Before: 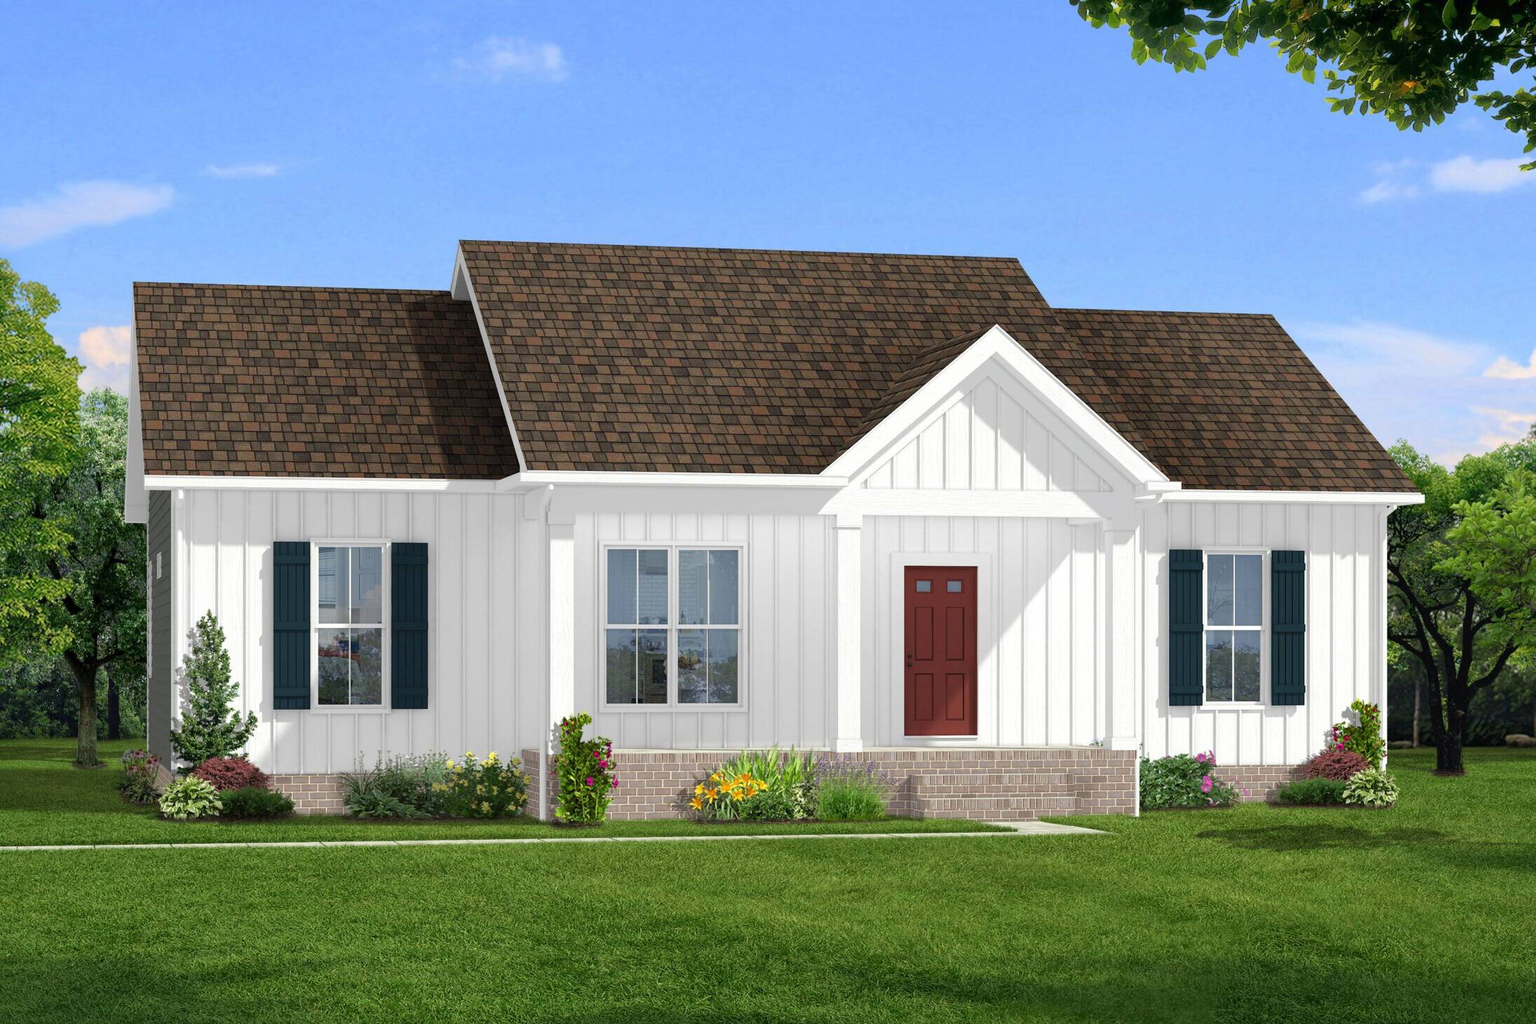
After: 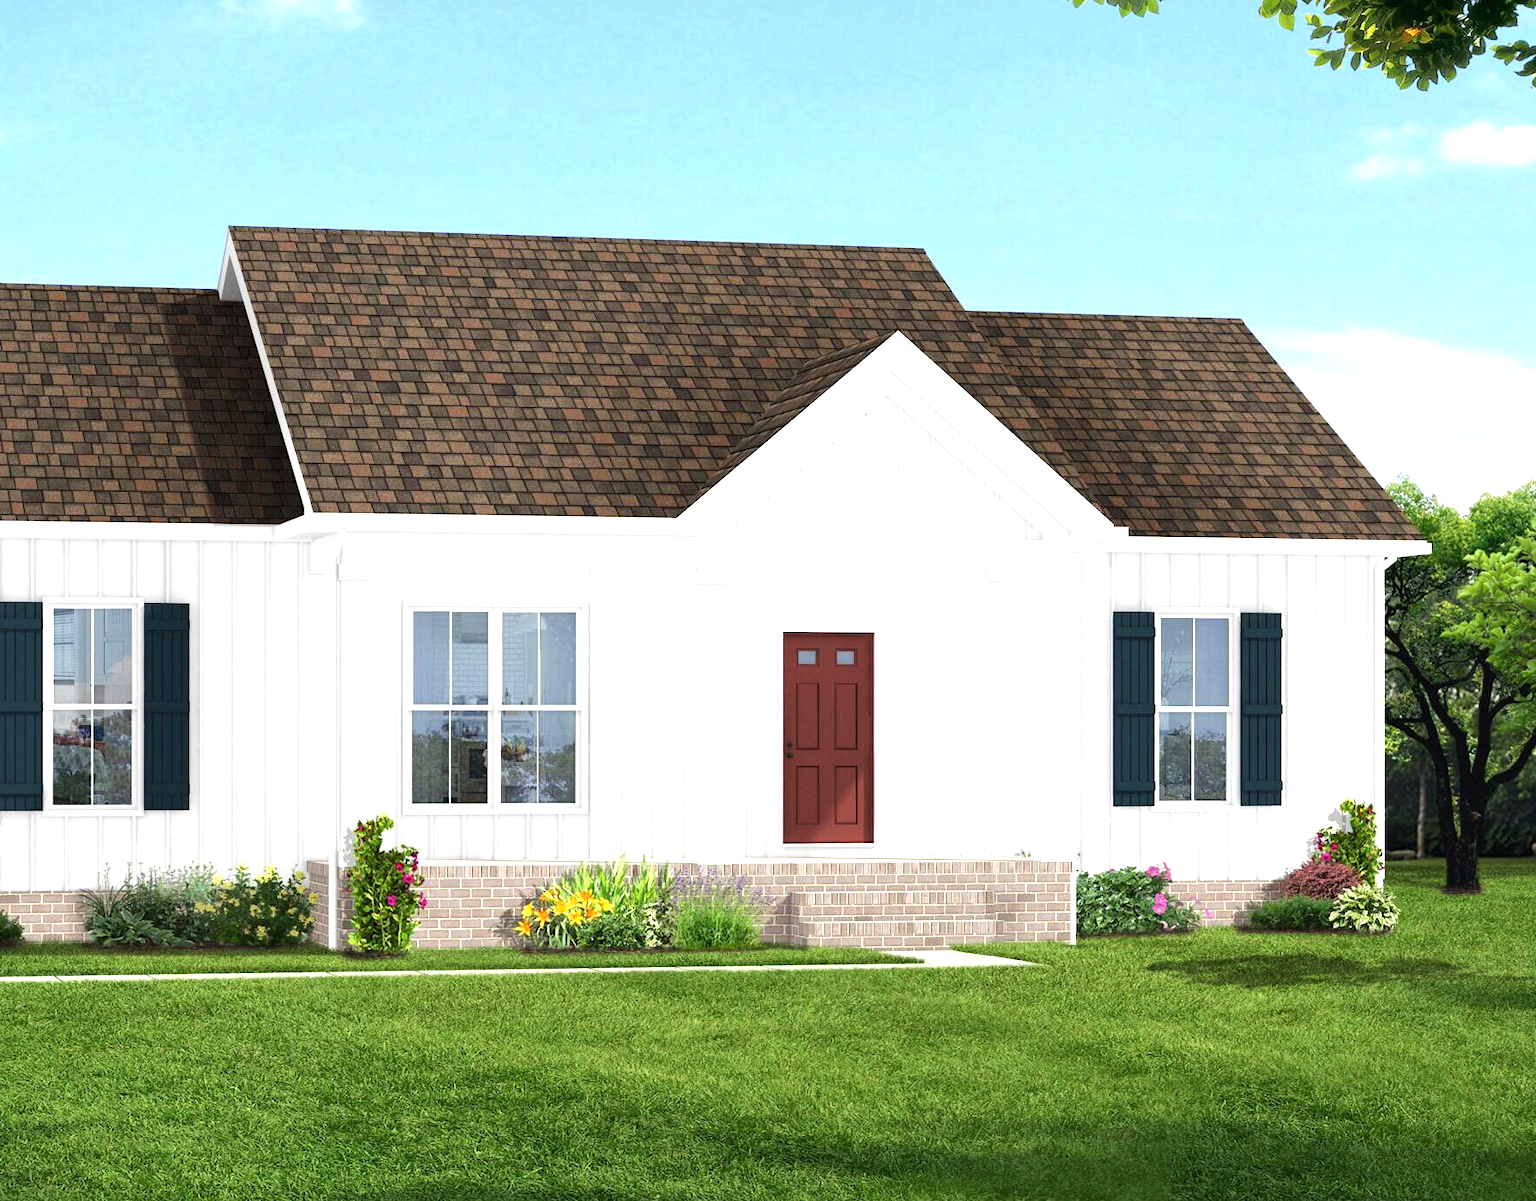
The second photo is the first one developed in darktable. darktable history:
crop and rotate: left 17.959%, top 5.771%, right 1.742%
tone equalizer: -8 EV -0.417 EV, -7 EV -0.389 EV, -6 EV -0.333 EV, -5 EV -0.222 EV, -3 EV 0.222 EV, -2 EV 0.333 EV, -1 EV 0.389 EV, +0 EV 0.417 EV, edges refinement/feathering 500, mask exposure compensation -1.57 EV, preserve details no
exposure: exposure 0.6 EV, compensate highlight preservation false
